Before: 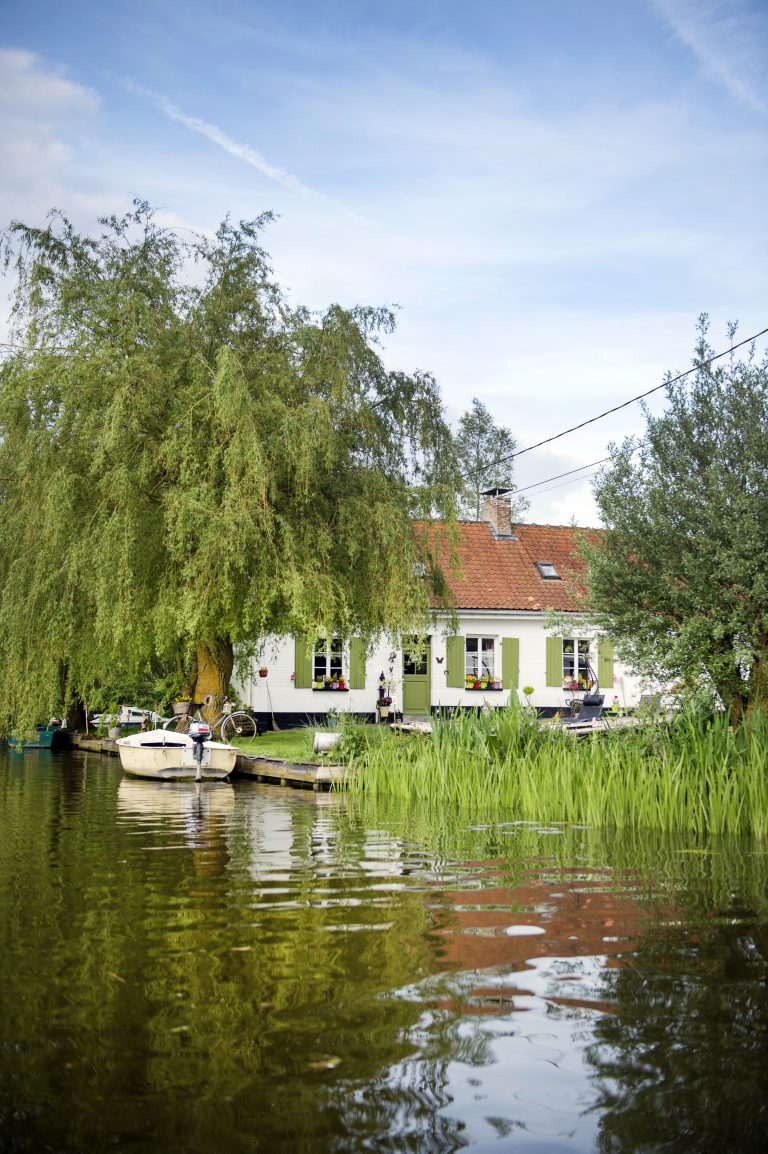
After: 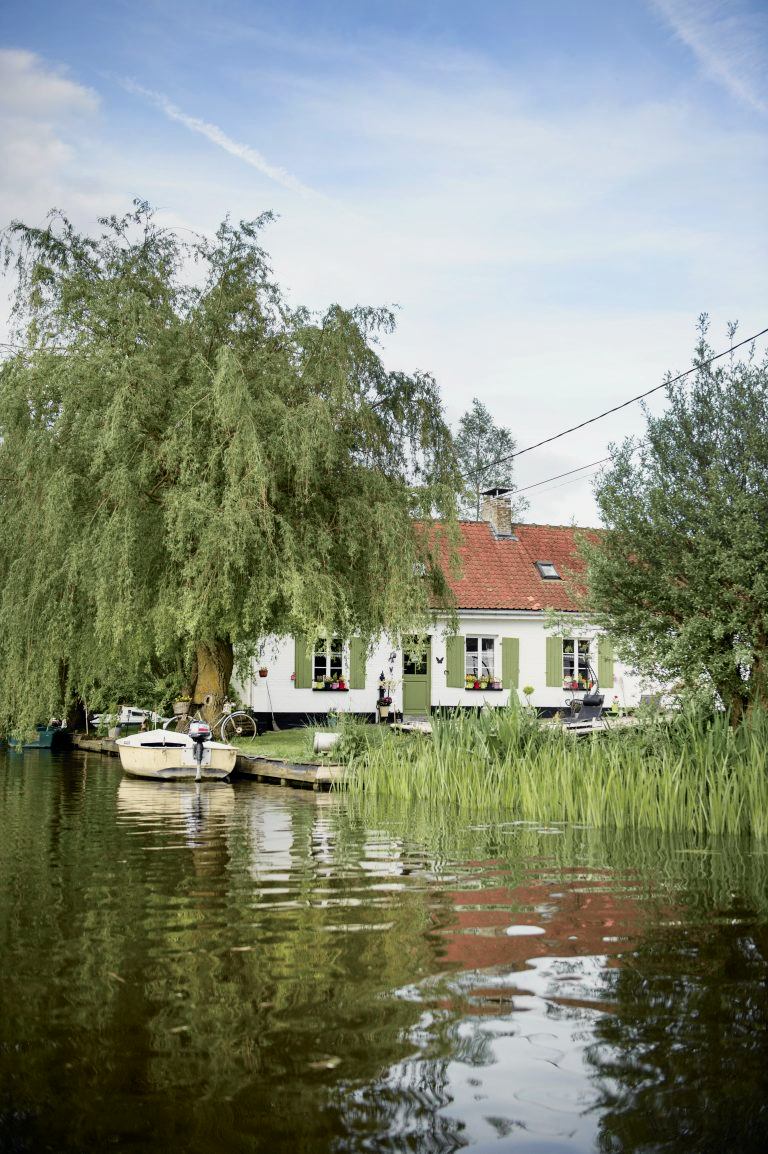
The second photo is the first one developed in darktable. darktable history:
tone curve: curves: ch0 [(0, 0) (0.058, 0.037) (0.214, 0.183) (0.304, 0.288) (0.561, 0.554) (0.687, 0.677) (0.768, 0.768) (0.858, 0.861) (0.987, 0.945)]; ch1 [(0, 0) (0.172, 0.123) (0.312, 0.296) (0.432, 0.448) (0.471, 0.469) (0.502, 0.5) (0.521, 0.505) (0.565, 0.569) (0.663, 0.663) (0.703, 0.721) (0.857, 0.917) (1, 1)]; ch2 [(0, 0) (0.411, 0.424) (0.485, 0.497) (0.502, 0.5) (0.517, 0.511) (0.556, 0.562) (0.626, 0.594) (0.709, 0.661) (1, 1)], color space Lab, independent channels, preserve colors none
